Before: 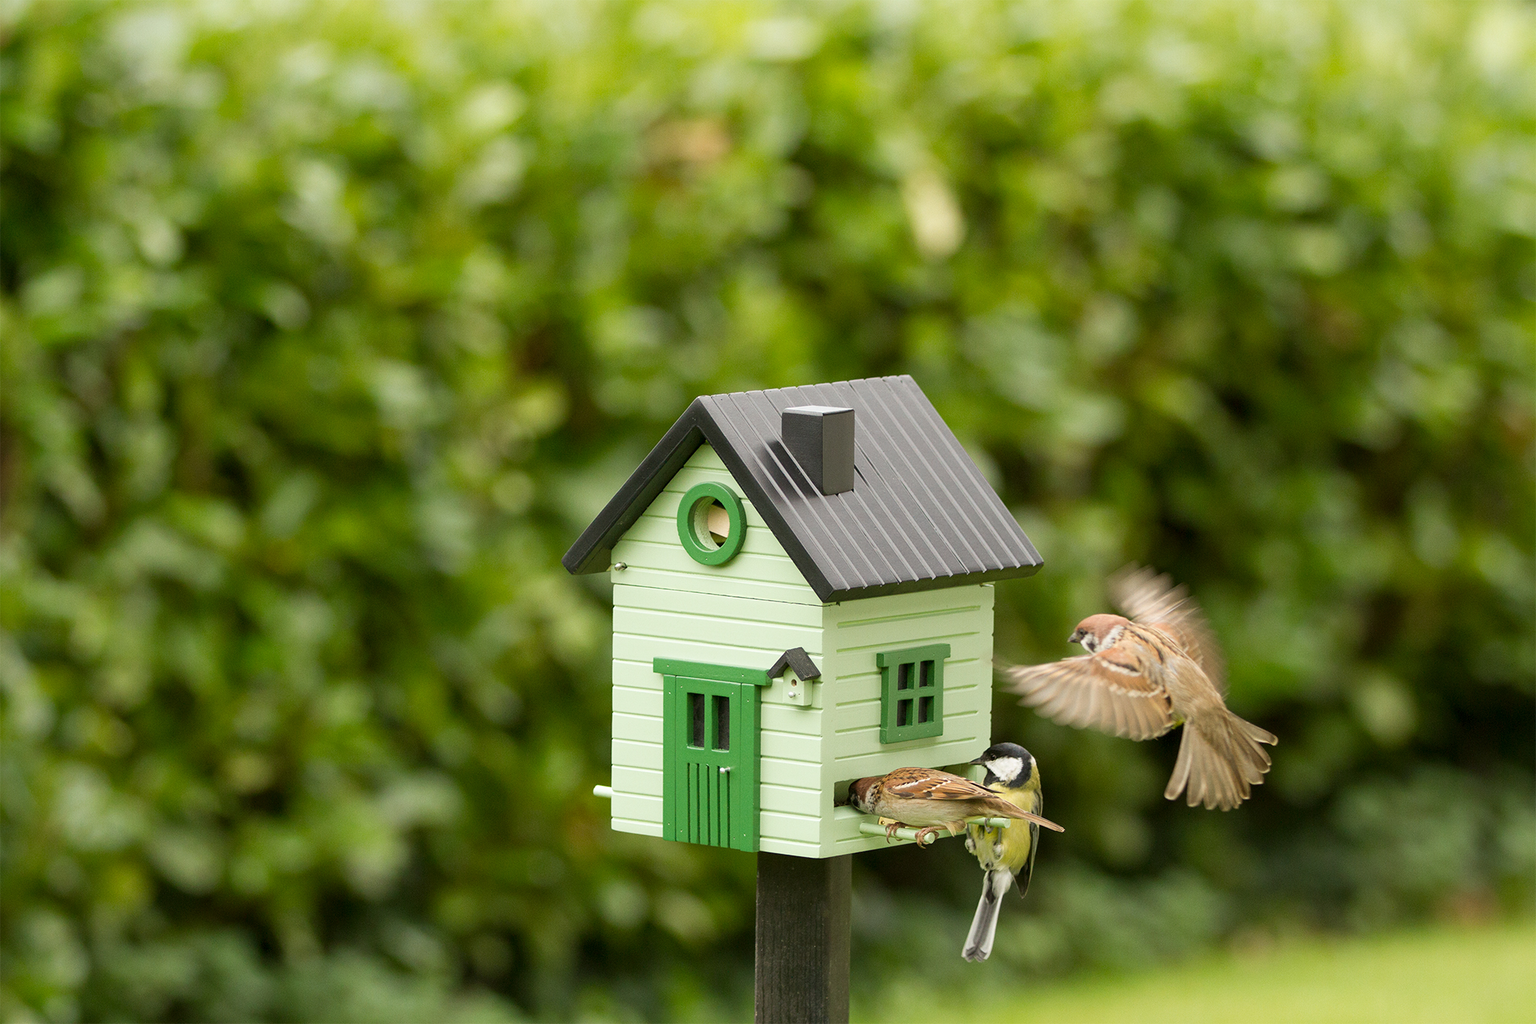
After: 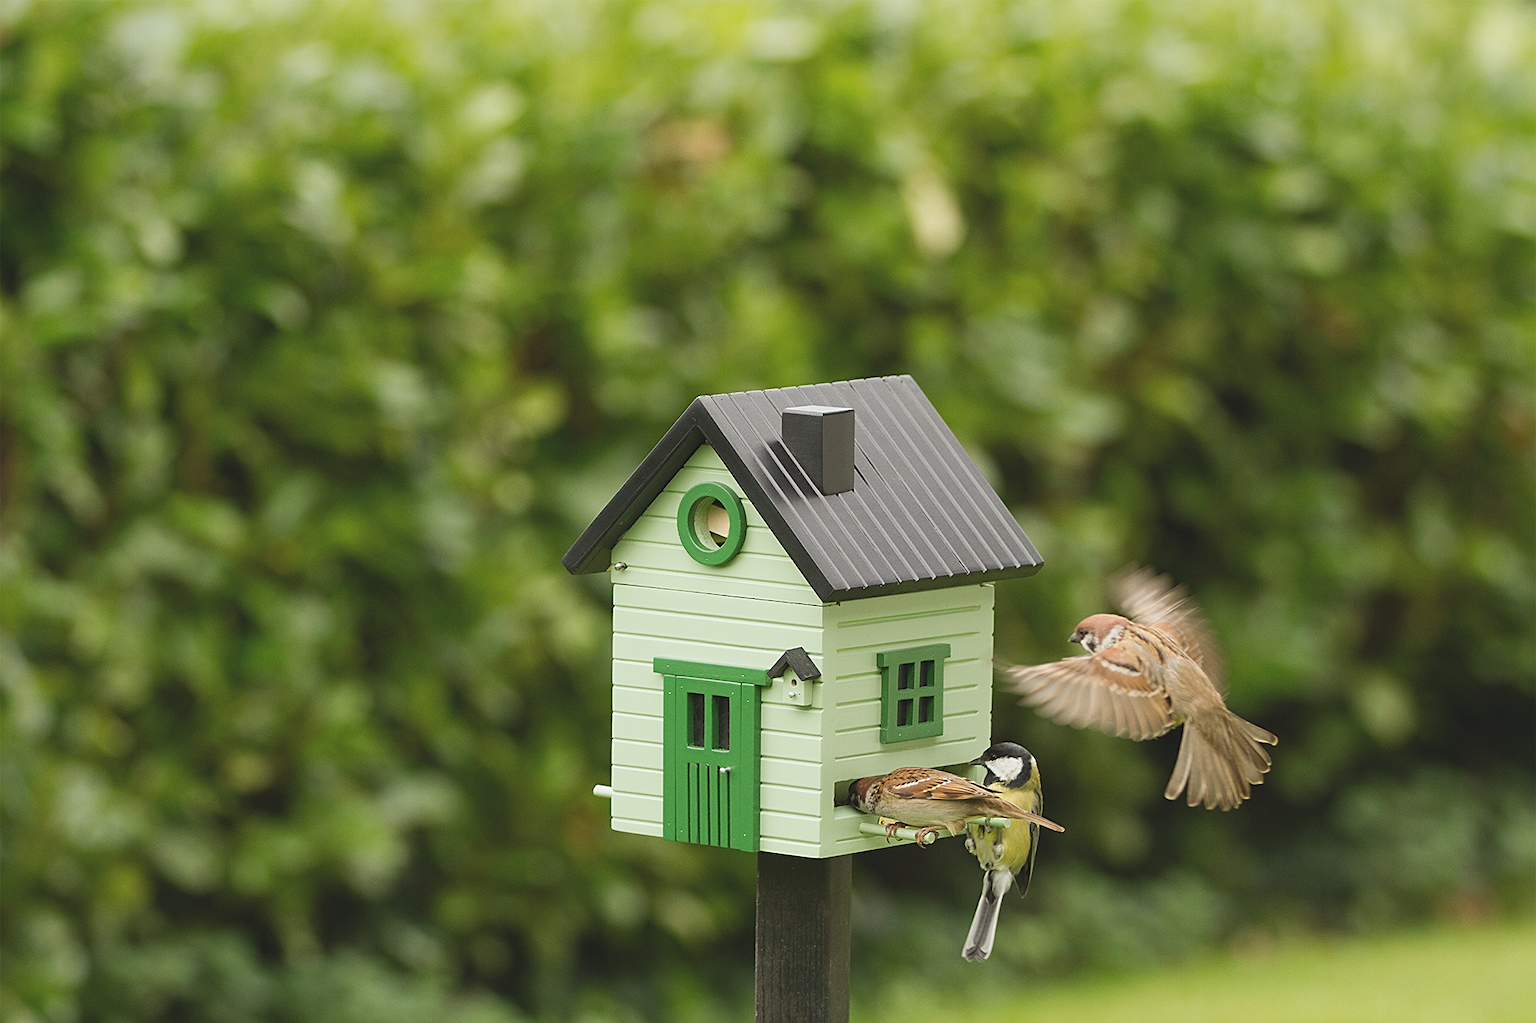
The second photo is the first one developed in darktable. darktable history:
exposure: black level correction -0.014, exposure -0.193 EV, compensate highlight preservation false
sharpen: on, module defaults
